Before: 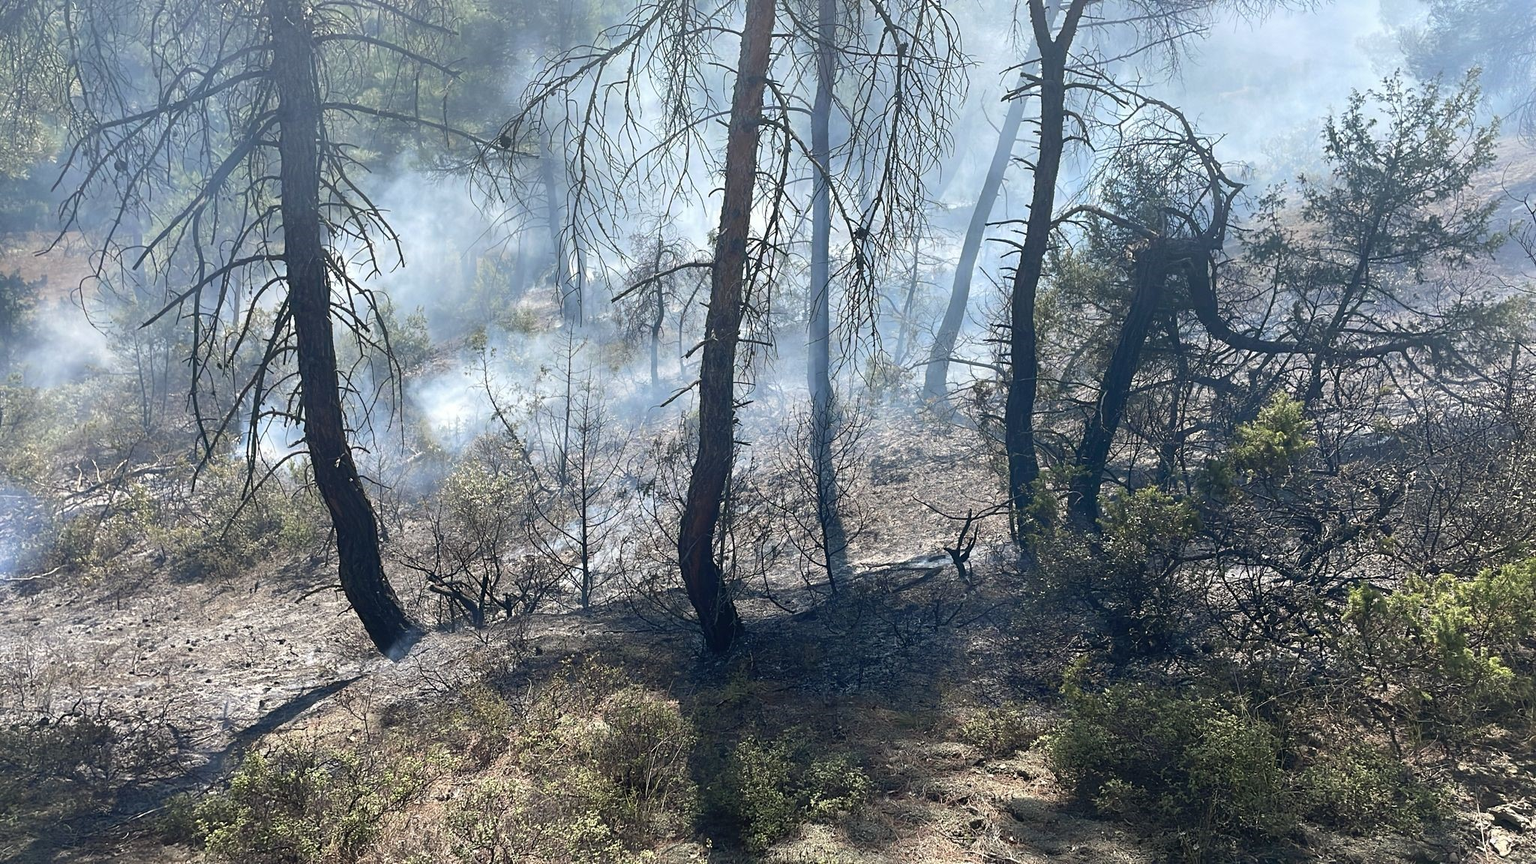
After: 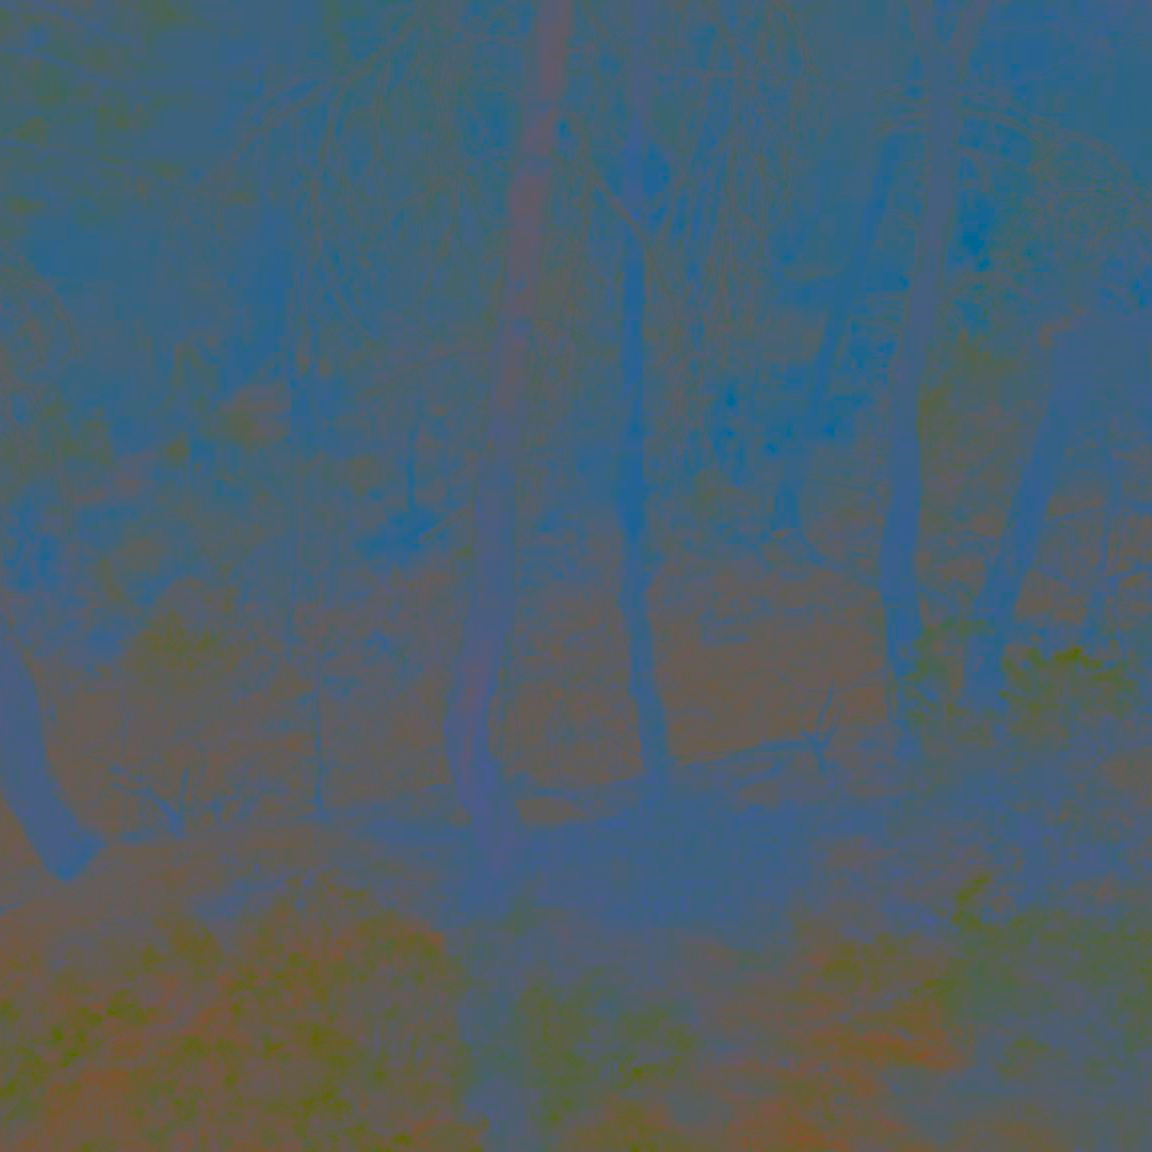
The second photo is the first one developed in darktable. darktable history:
crop and rotate: left 22.516%, right 21.234%
contrast brightness saturation: contrast -0.99, brightness -0.17, saturation 0.75
